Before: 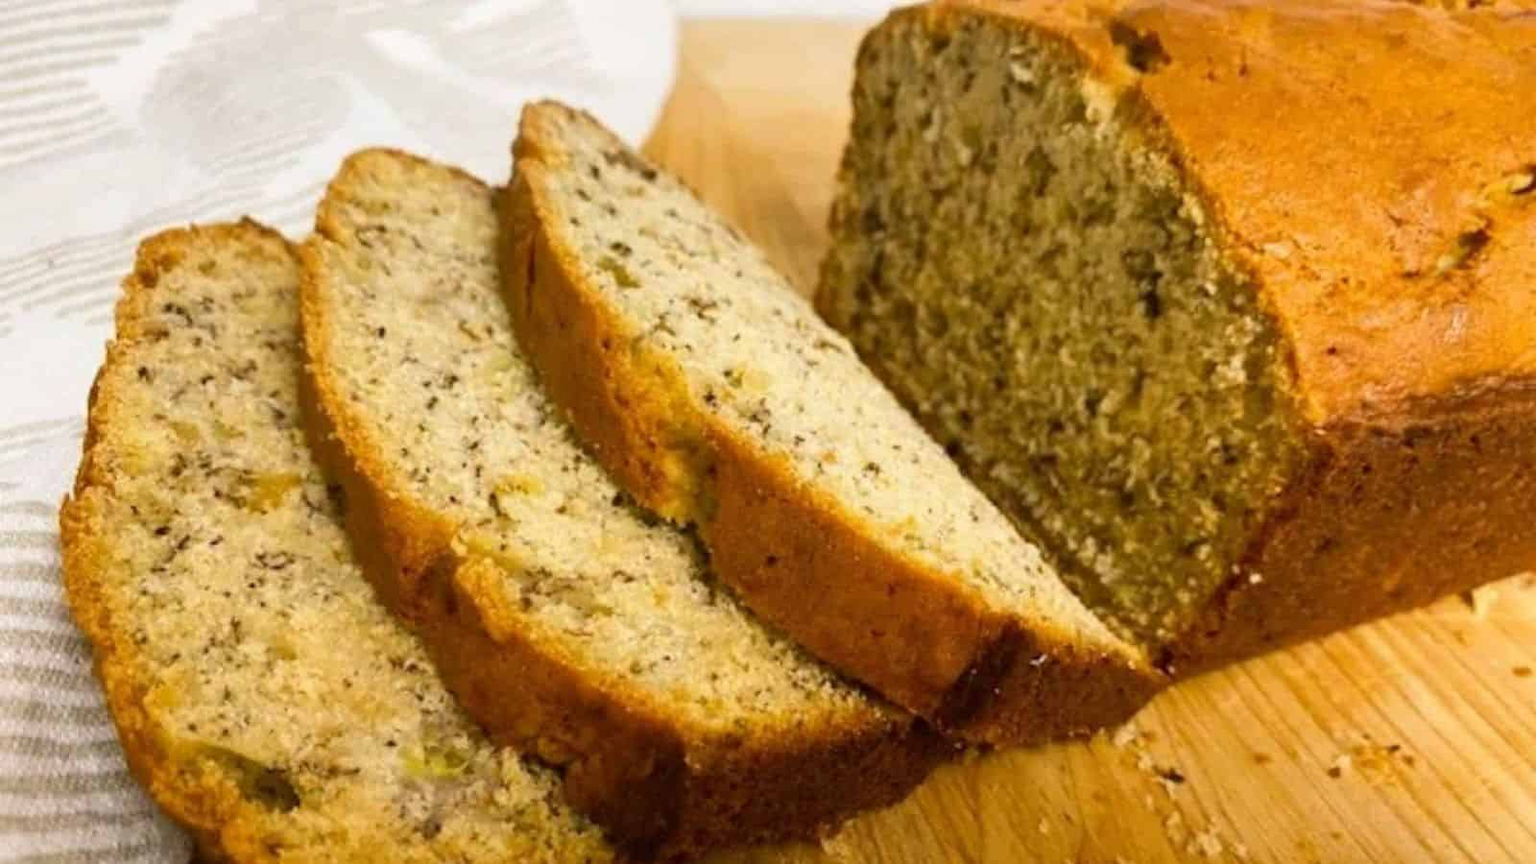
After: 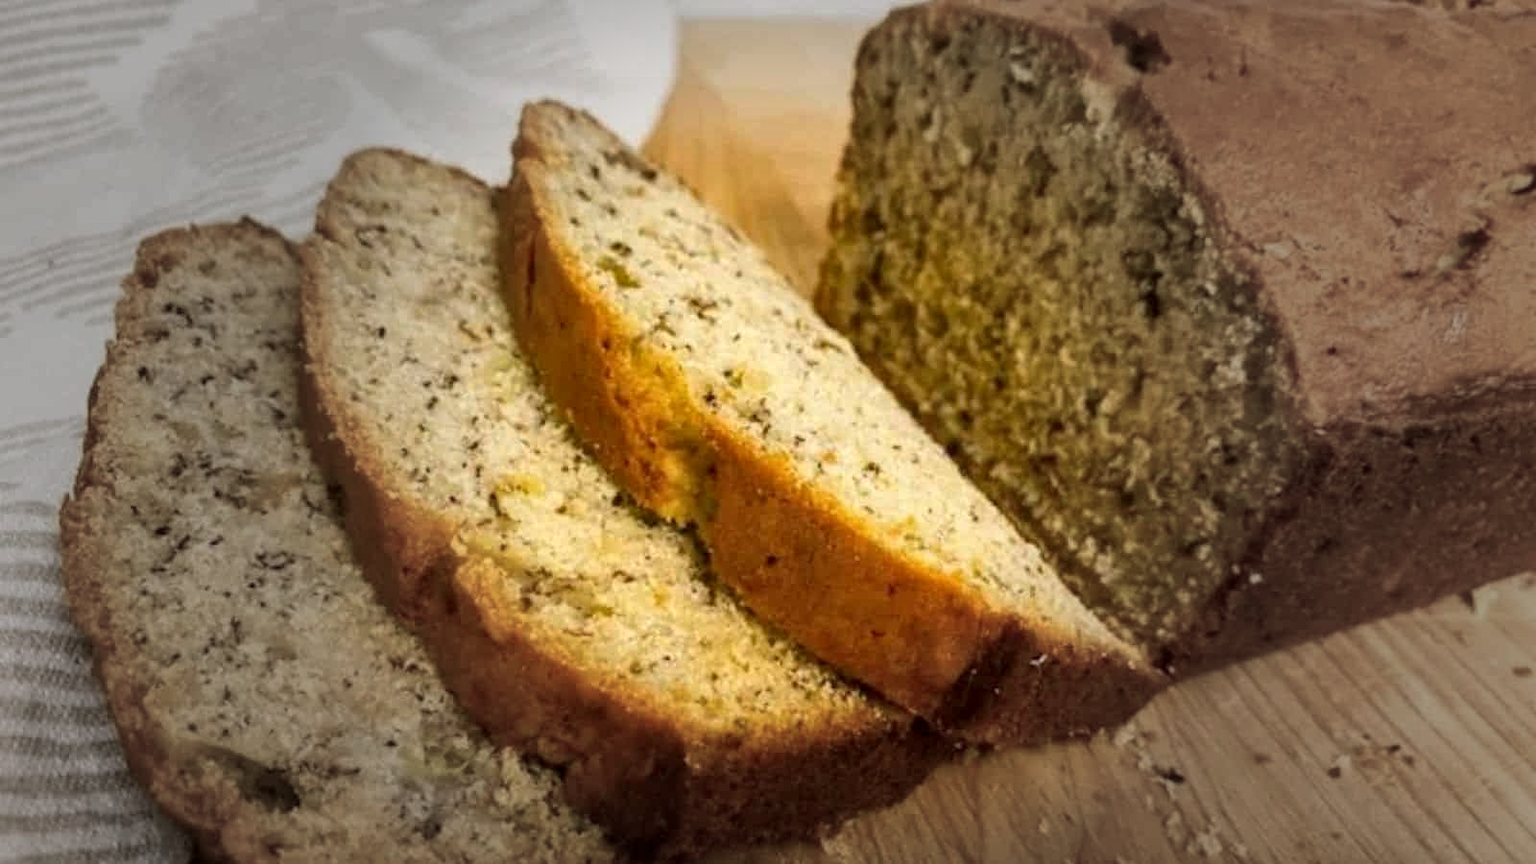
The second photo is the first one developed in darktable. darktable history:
vignetting: fall-off start 31.28%, fall-off radius 34.64%, brightness -0.575
local contrast: on, module defaults
